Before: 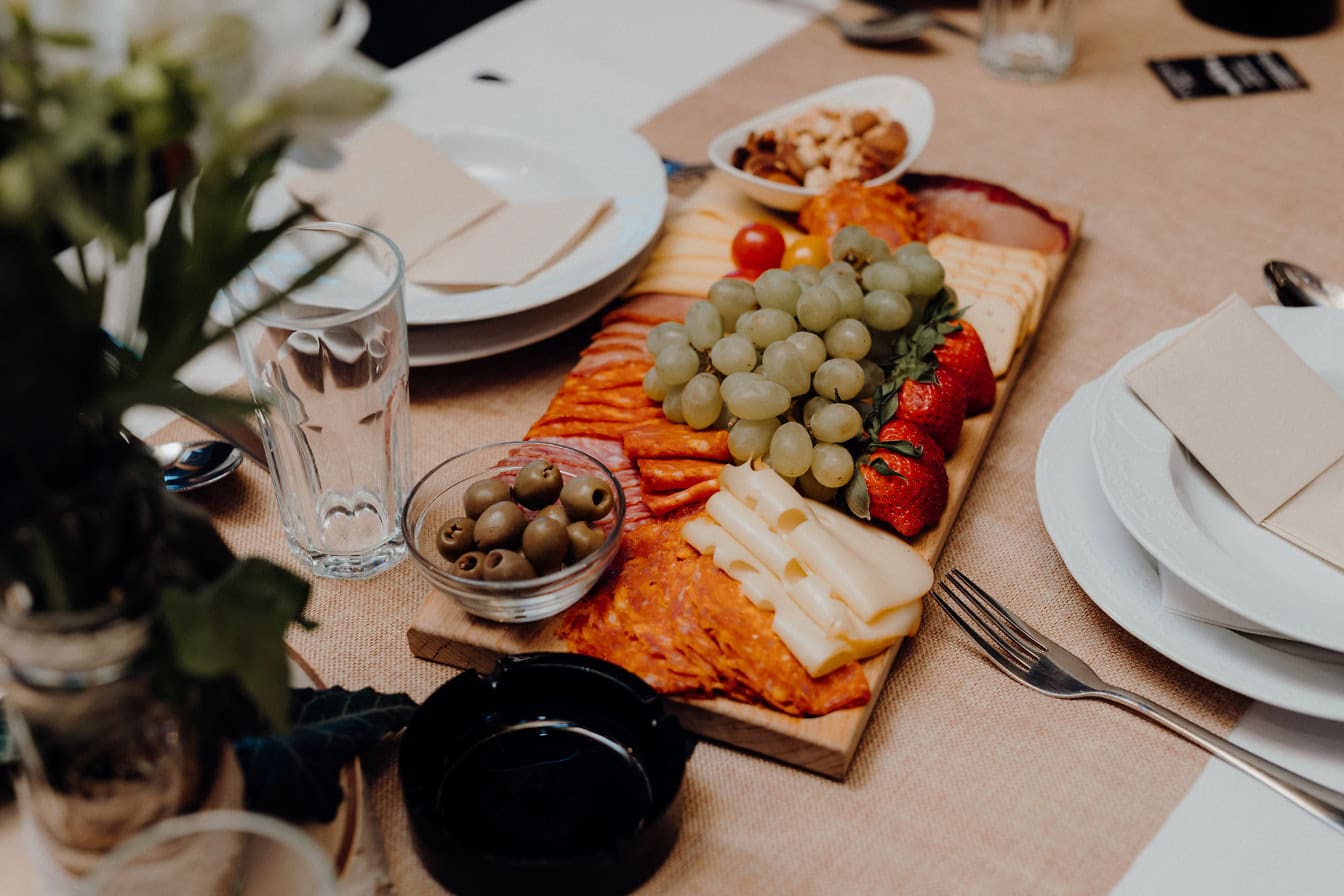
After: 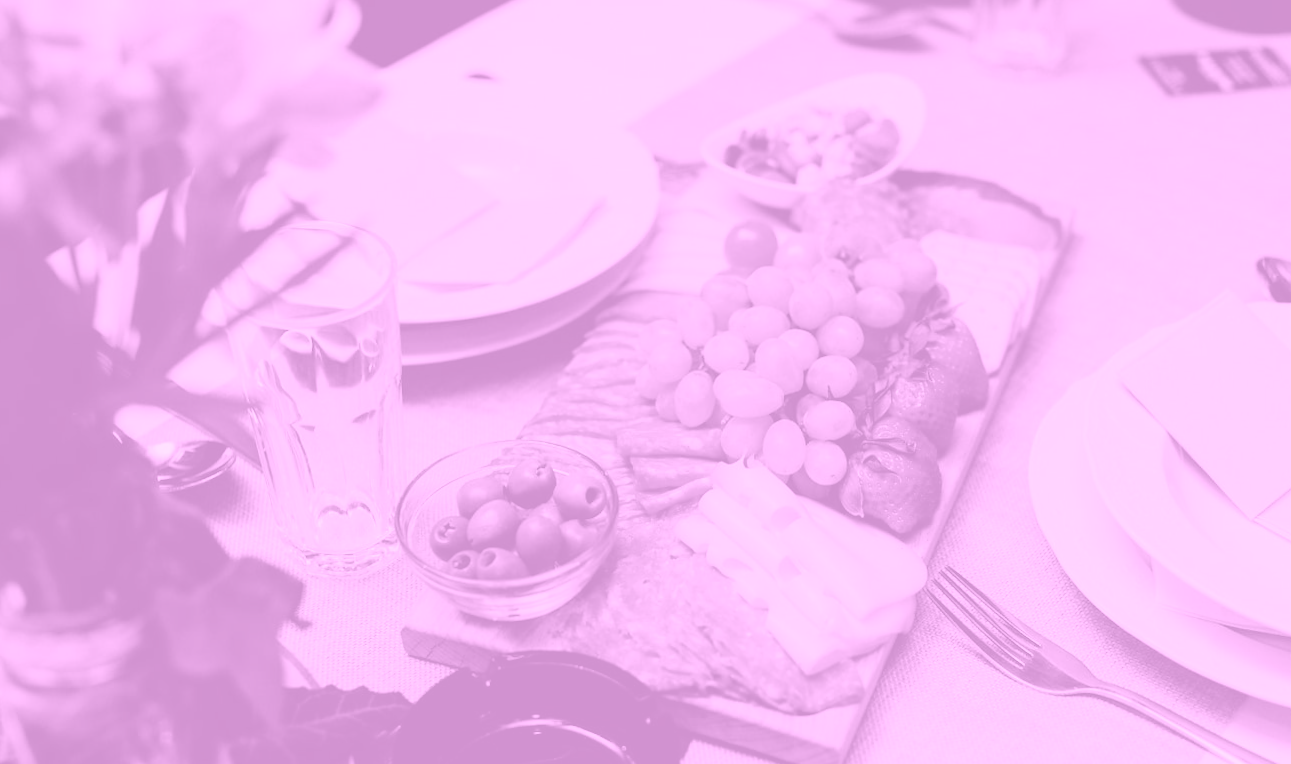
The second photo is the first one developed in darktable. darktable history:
crop and rotate: angle 0.2°, left 0.275%, right 3.127%, bottom 14.18%
colorize: hue 331.2°, saturation 75%, source mix 30.28%, lightness 70.52%, version 1
